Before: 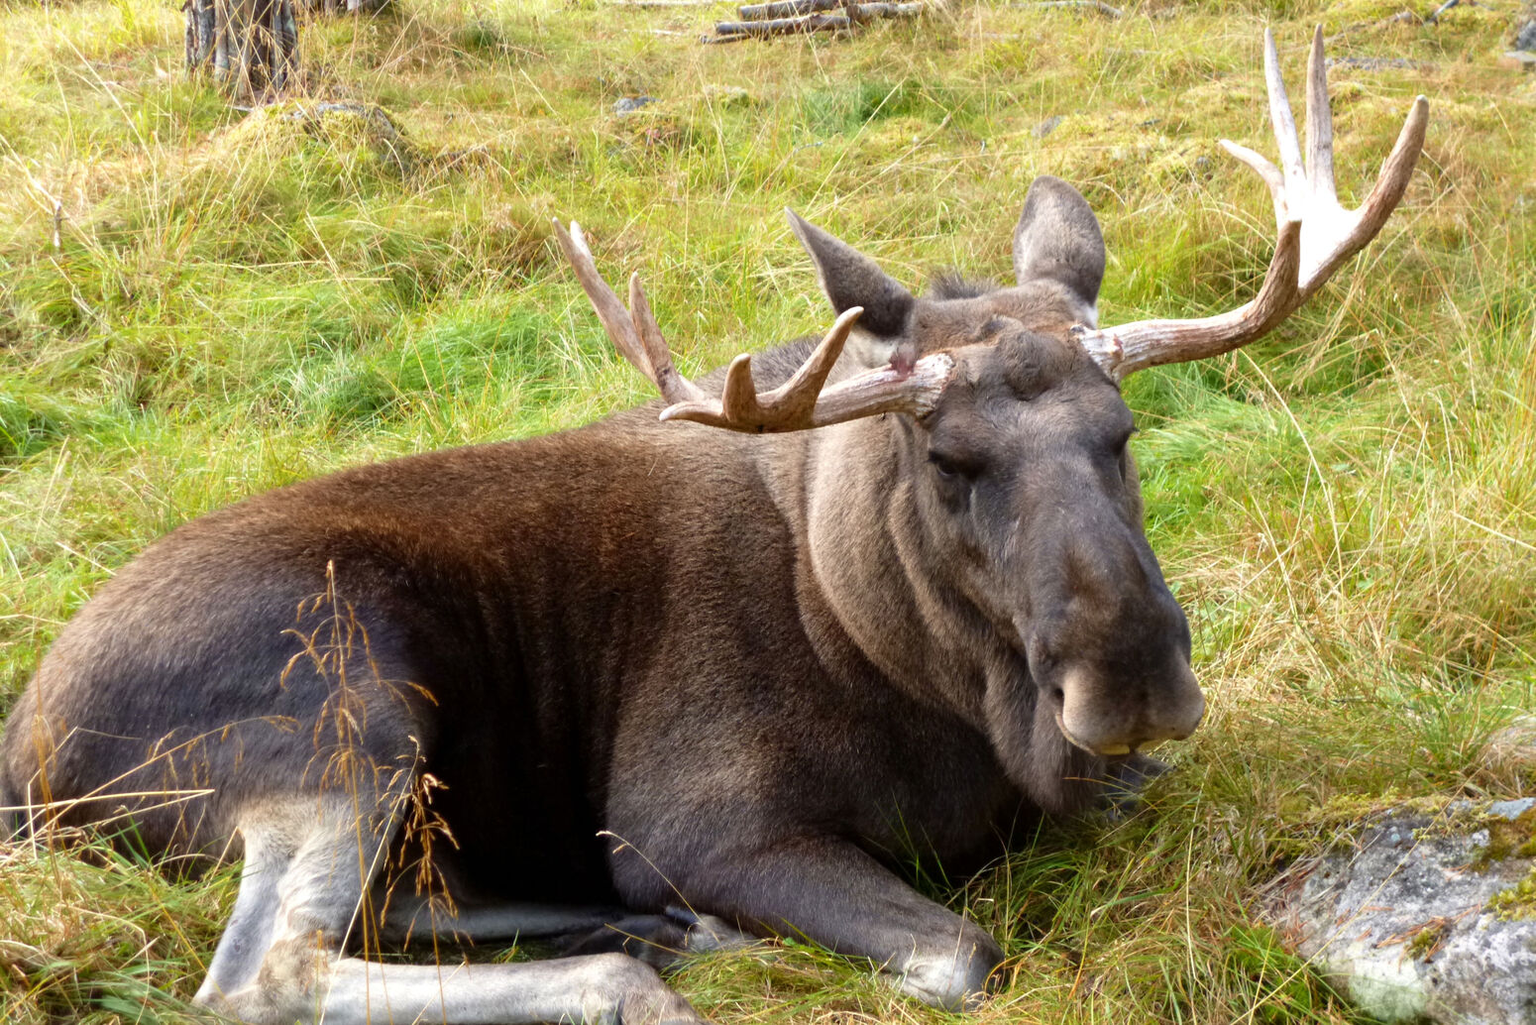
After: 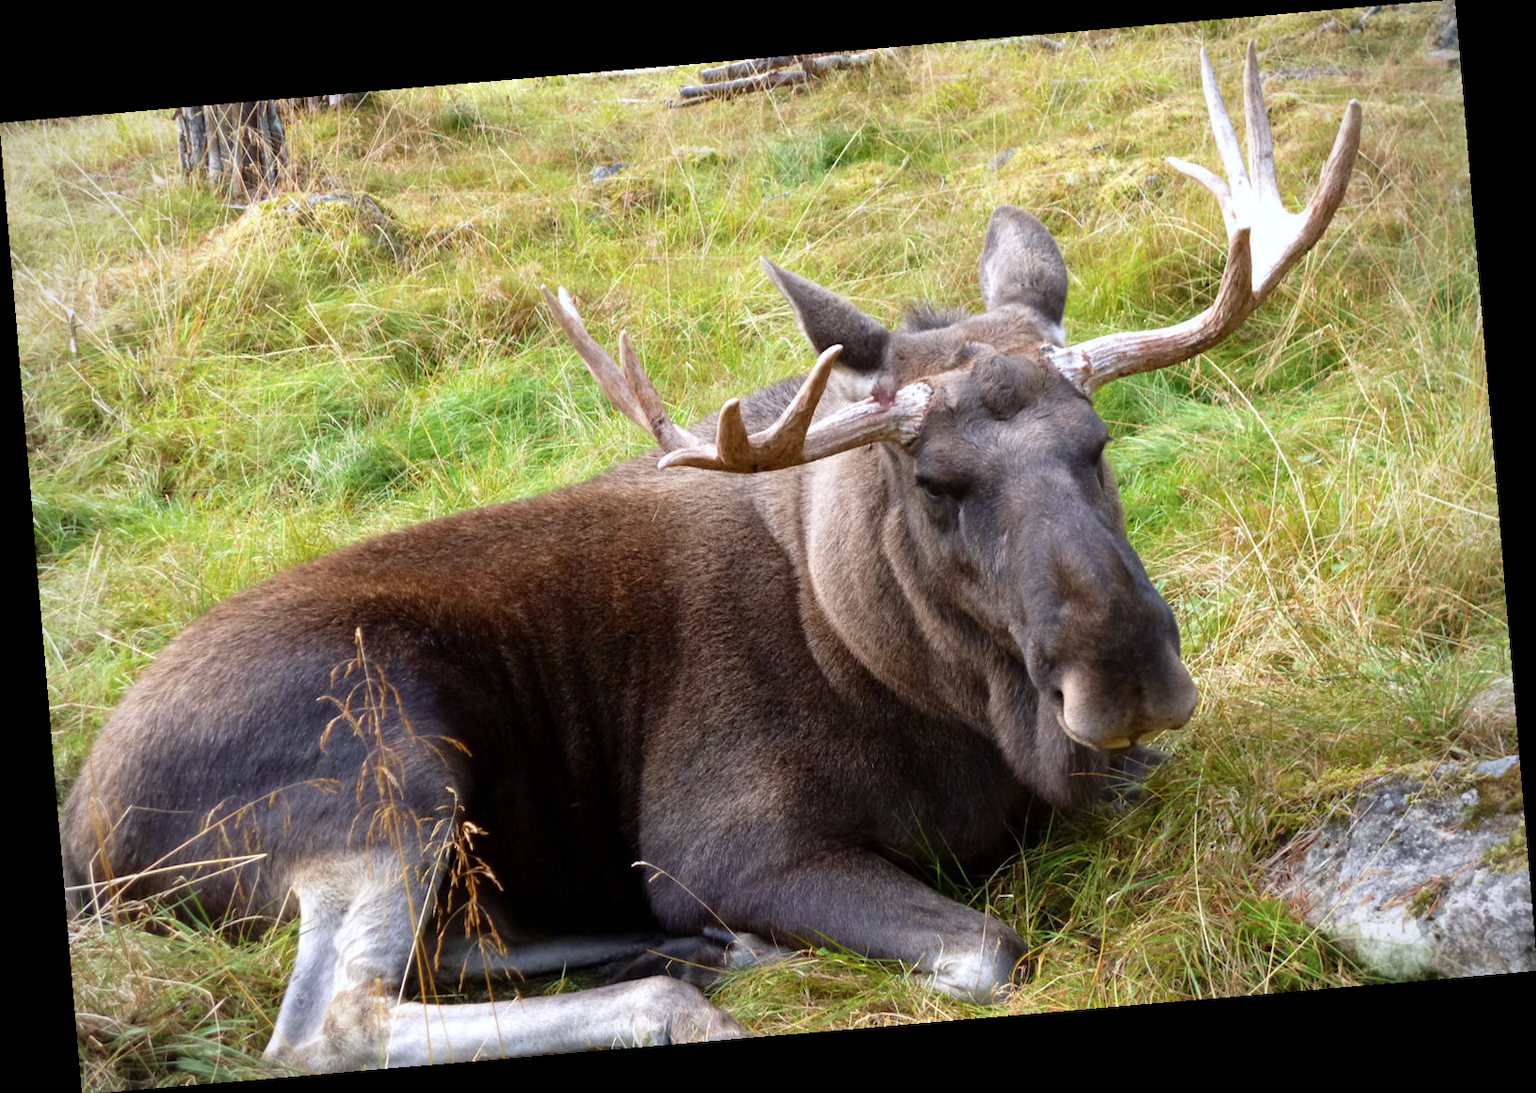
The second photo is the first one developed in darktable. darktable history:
vignetting: on, module defaults
rotate and perspective: rotation -4.86°, automatic cropping off
color calibration: illuminant as shot in camera, x 0.358, y 0.373, temperature 4628.91 K
